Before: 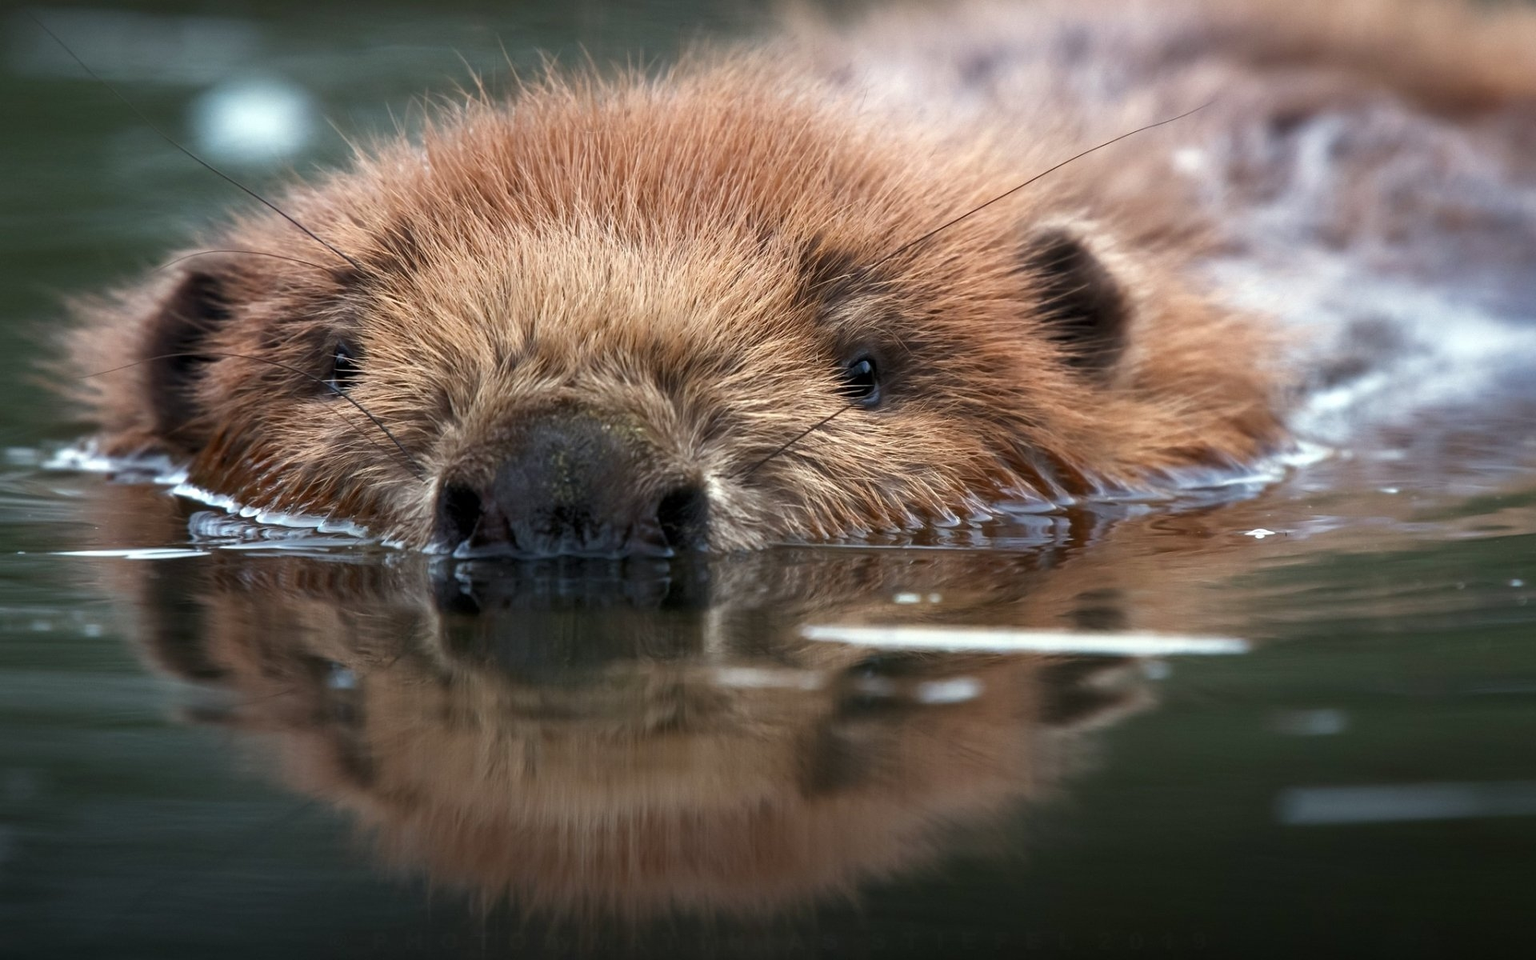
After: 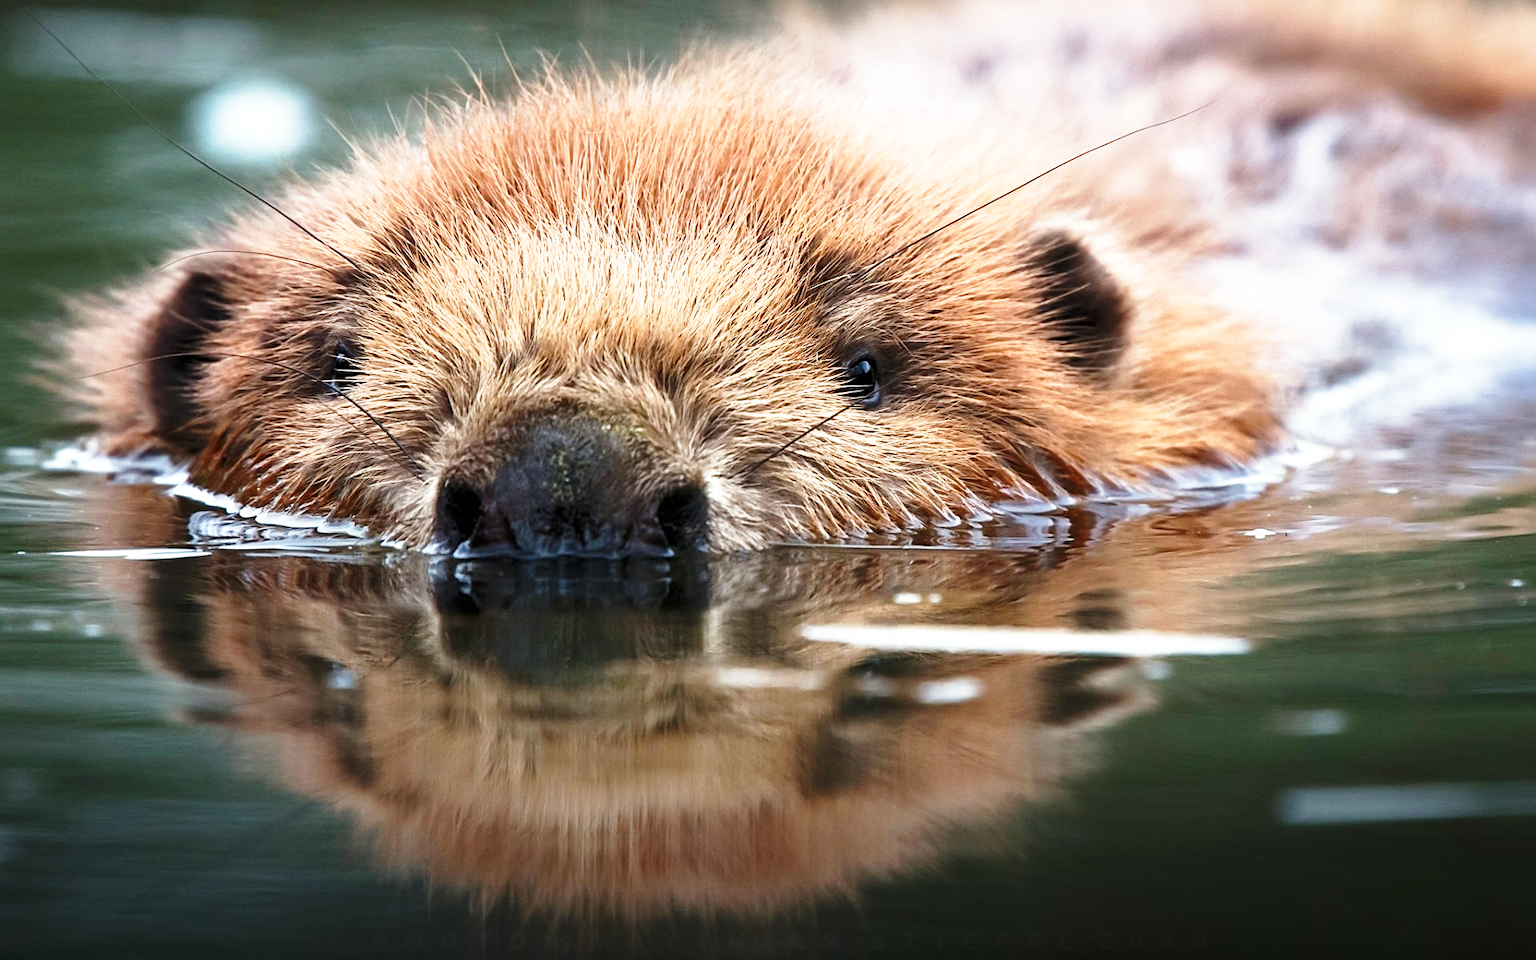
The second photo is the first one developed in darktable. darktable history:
base curve: curves: ch0 [(0, 0) (0.026, 0.03) (0.109, 0.232) (0.351, 0.748) (0.669, 0.968) (1, 1)], preserve colors none
sharpen: amount 0.49
